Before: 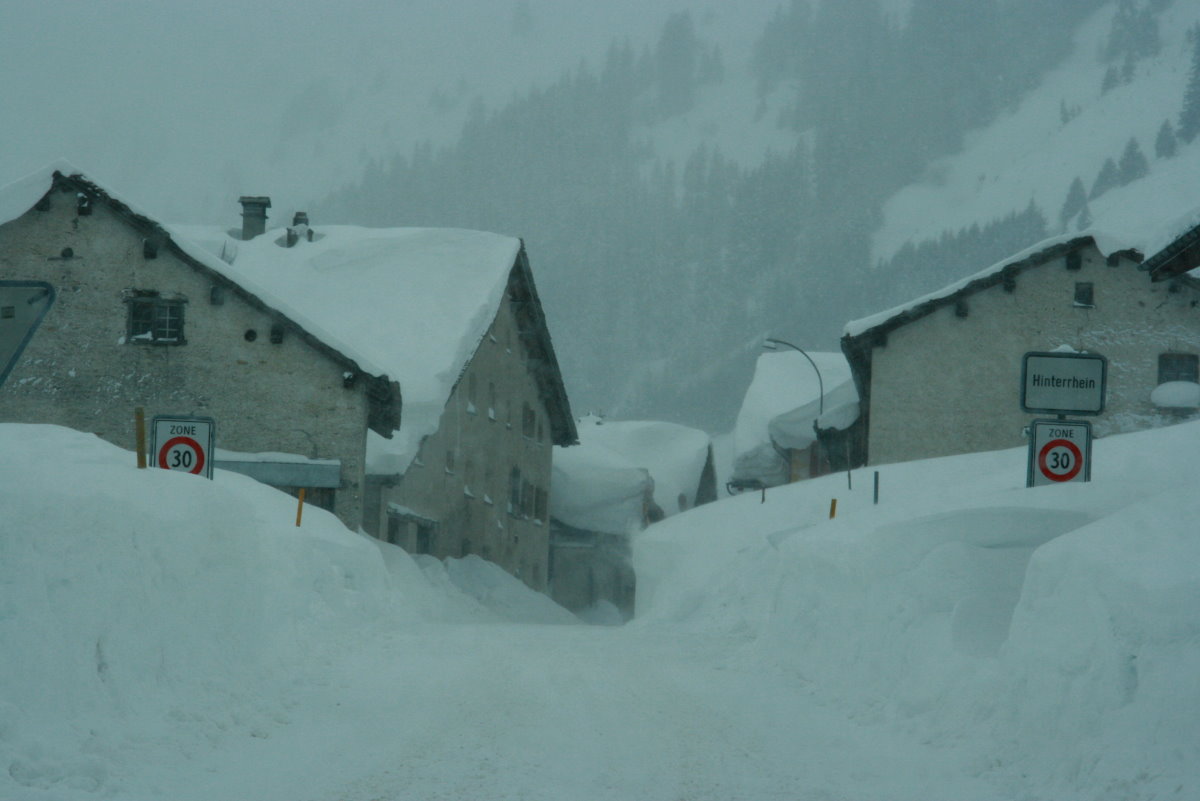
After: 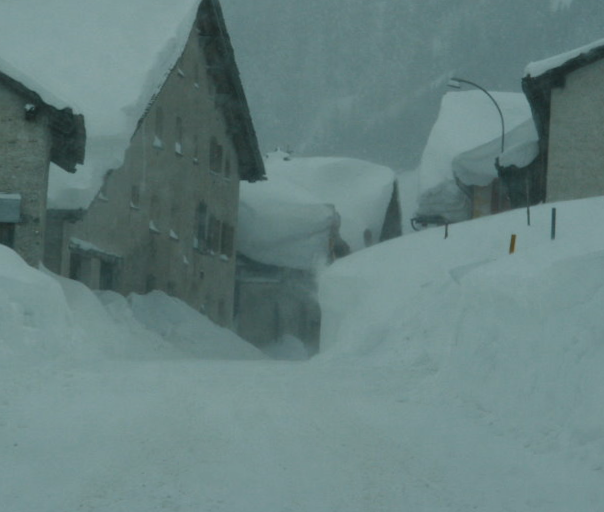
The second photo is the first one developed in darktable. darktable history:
exposure: black level correction -0.003, exposure 0.04 EV, compensate highlight preservation false
rotate and perspective: rotation 0.679°, lens shift (horizontal) 0.136, crop left 0.009, crop right 0.991, crop top 0.078, crop bottom 0.95
contrast brightness saturation: contrast -0.08, brightness -0.04, saturation -0.11
crop and rotate: left 29.237%, top 31.152%, right 19.807%
